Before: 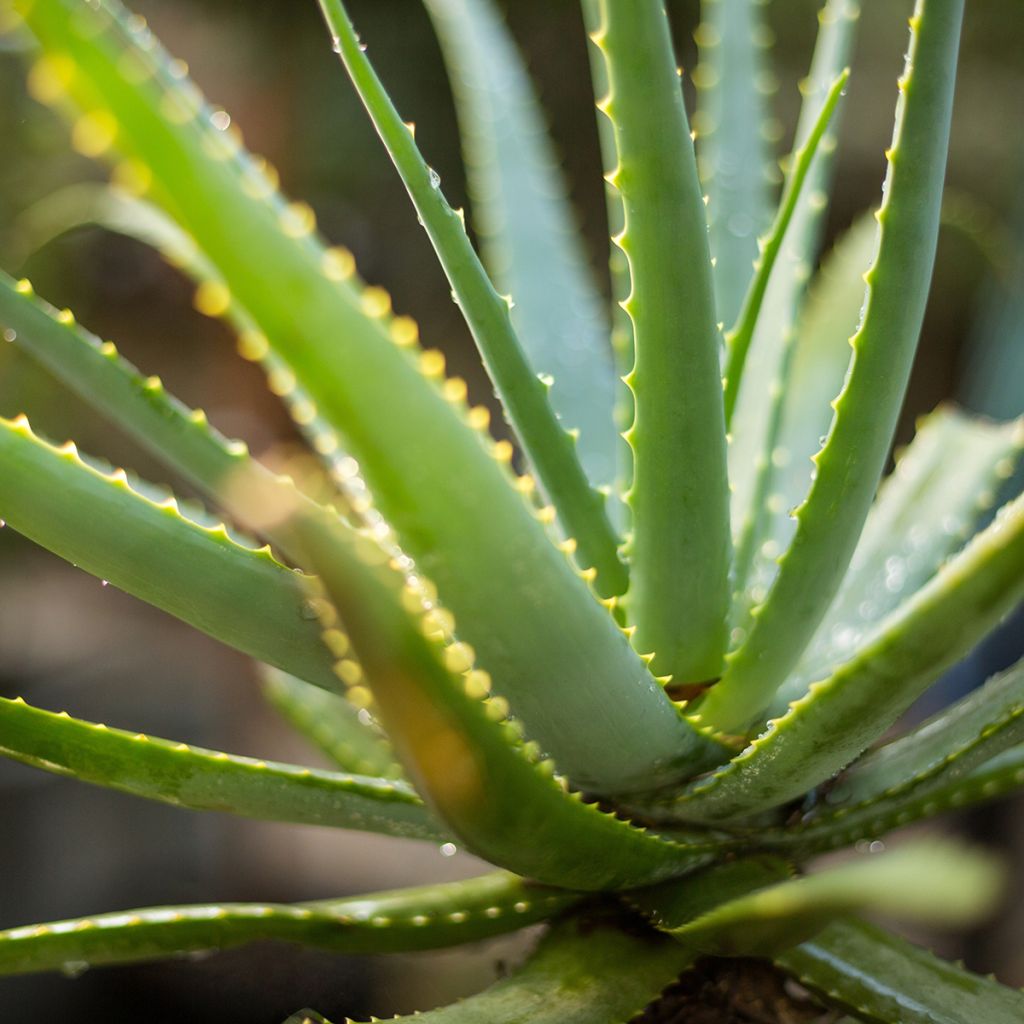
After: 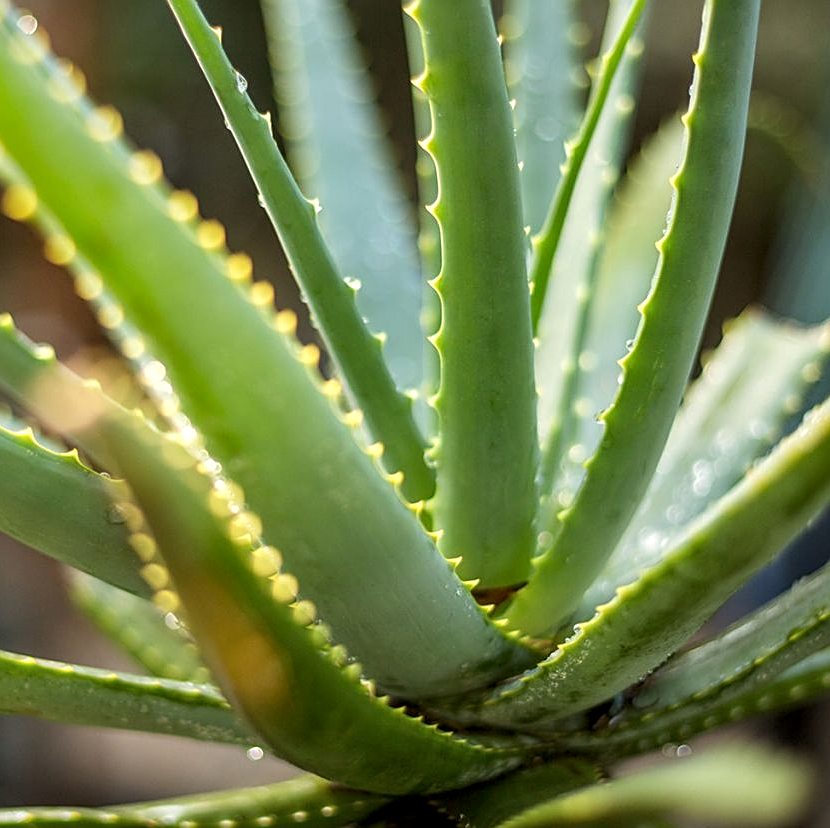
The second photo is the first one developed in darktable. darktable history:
sharpen: amount 0.491
crop: left 18.886%, top 9.429%, right 0%, bottom 9.659%
shadows and highlights: shadows 19.93, highlights -20.32, soften with gaussian
local contrast: detail 130%
